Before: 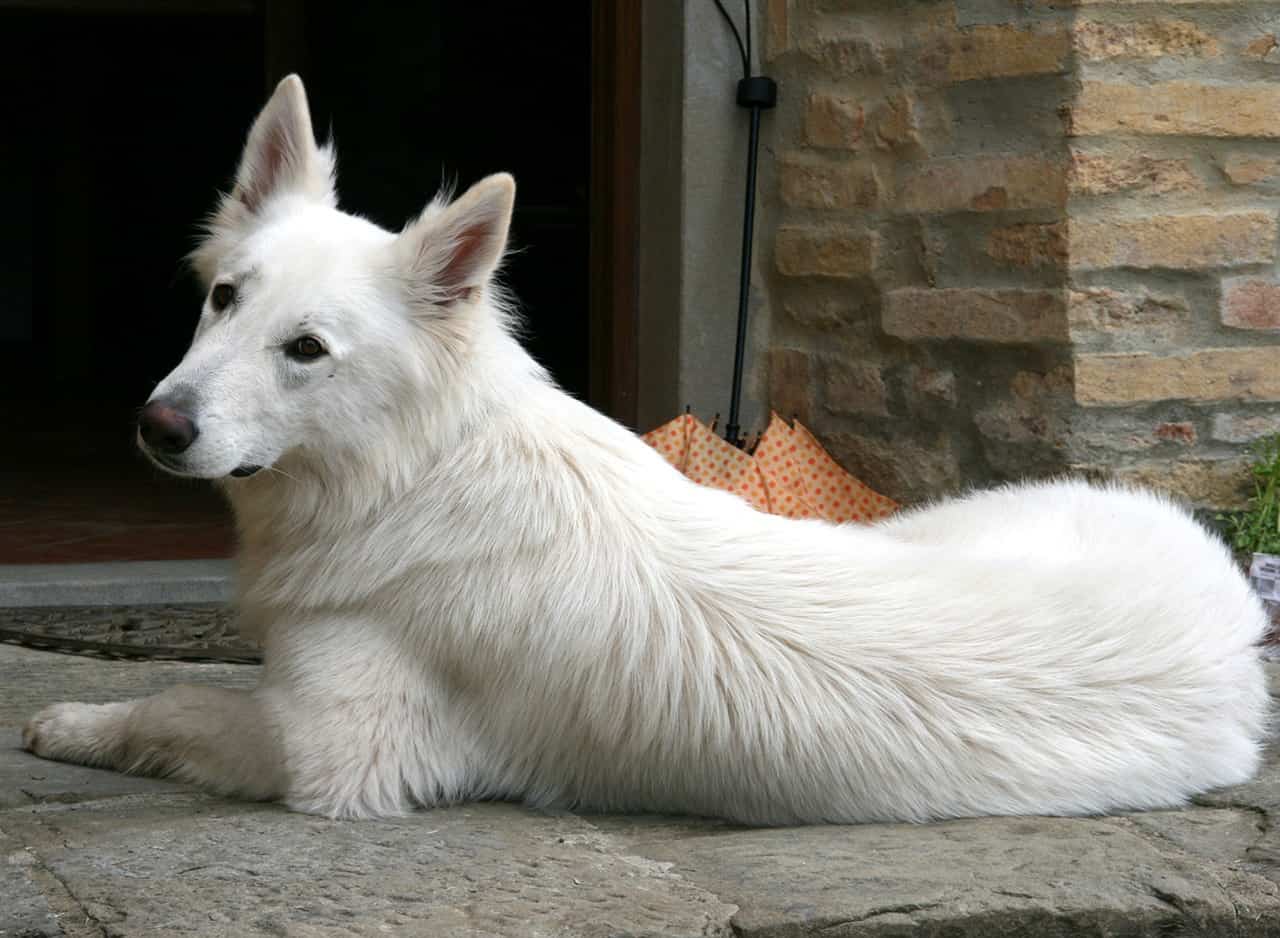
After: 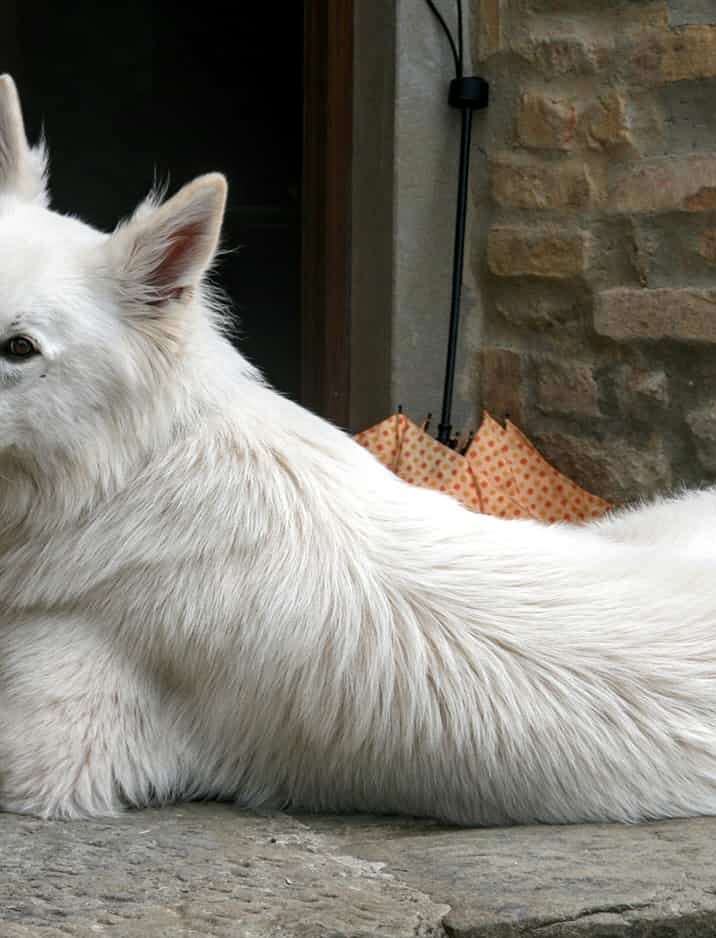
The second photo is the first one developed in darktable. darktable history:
crop and rotate: left 22.561%, right 21.445%
local contrast: on, module defaults
